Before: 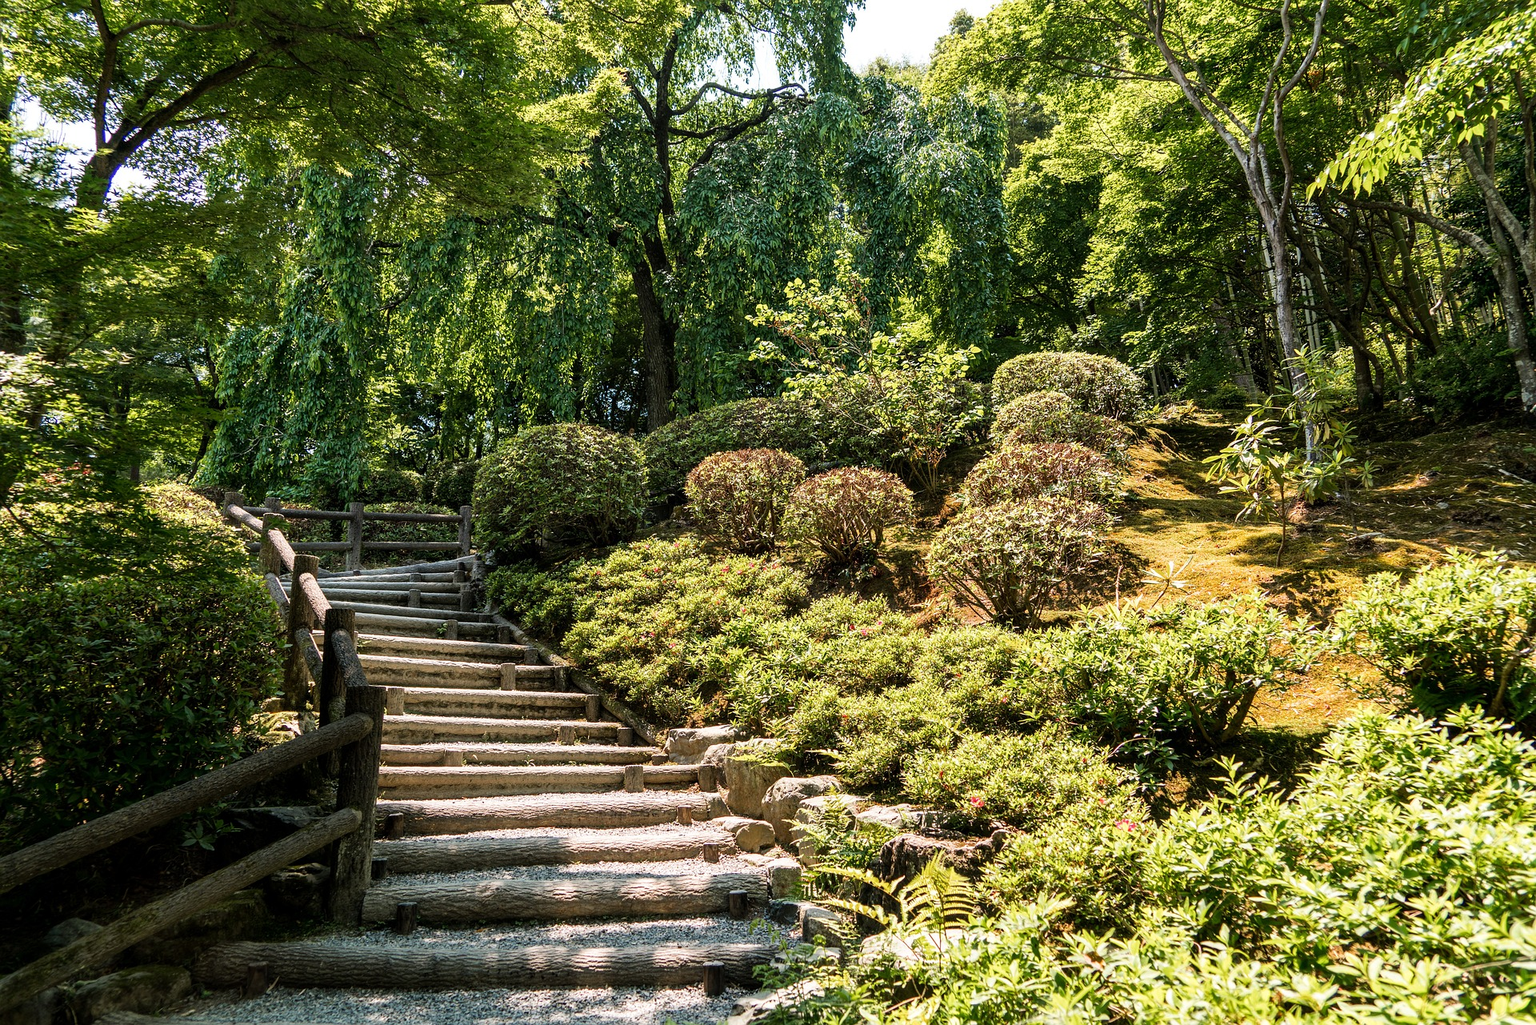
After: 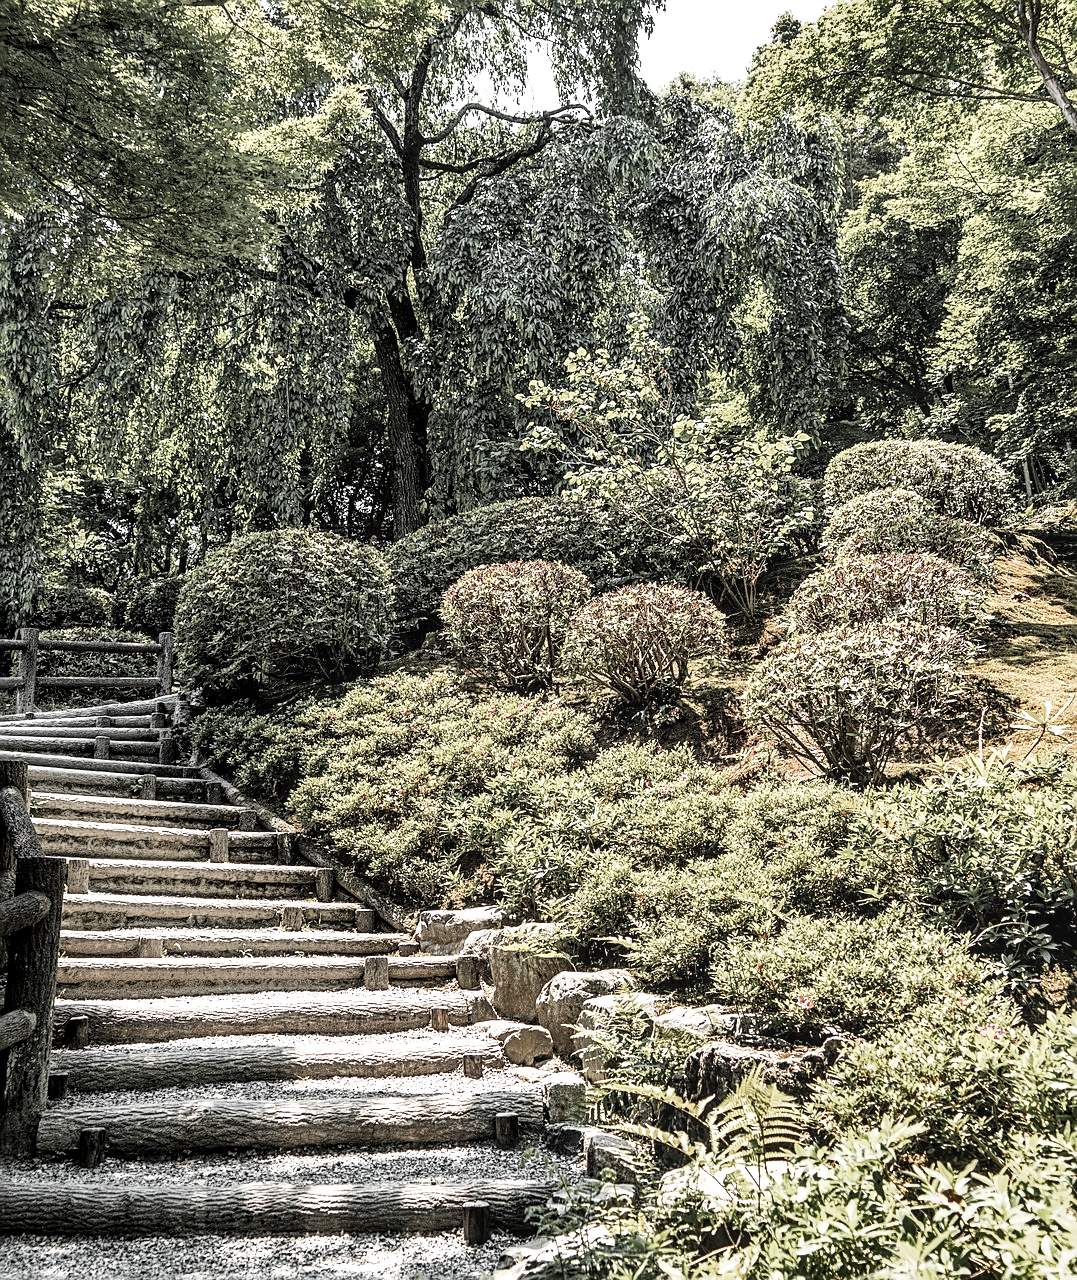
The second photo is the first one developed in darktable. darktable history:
exposure: black level correction 0.001, exposure 0.5 EV, compensate exposure bias true, compensate highlight preservation false
crop: left 21.674%, right 22.086%
shadows and highlights: shadows 24.5, highlights -78.15, soften with gaussian
local contrast: detail 130%
tone curve: curves: ch0 [(0, 0) (0.004, 0.001) (0.133, 0.112) (0.325, 0.362) (0.832, 0.893) (1, 1)], color space Lab, linked channels, preserve colors none
color zones: curves: ch0 [(0, 0.613) (0.01, 0.613) (0.245, 0.448) (0.498, 0.529) (0.642, 0.665) (0.879, 0.777) (0.99, 0.613)]; ch1 [(0, 0.035) (0.121, 0.189) (0.259, 0.197) (0.415, 0.061) (0.589, 0.022) (0.732, 0.022) (0.857, 0.026) (0.991, 0.053)]
sharpen: on, module defaults
